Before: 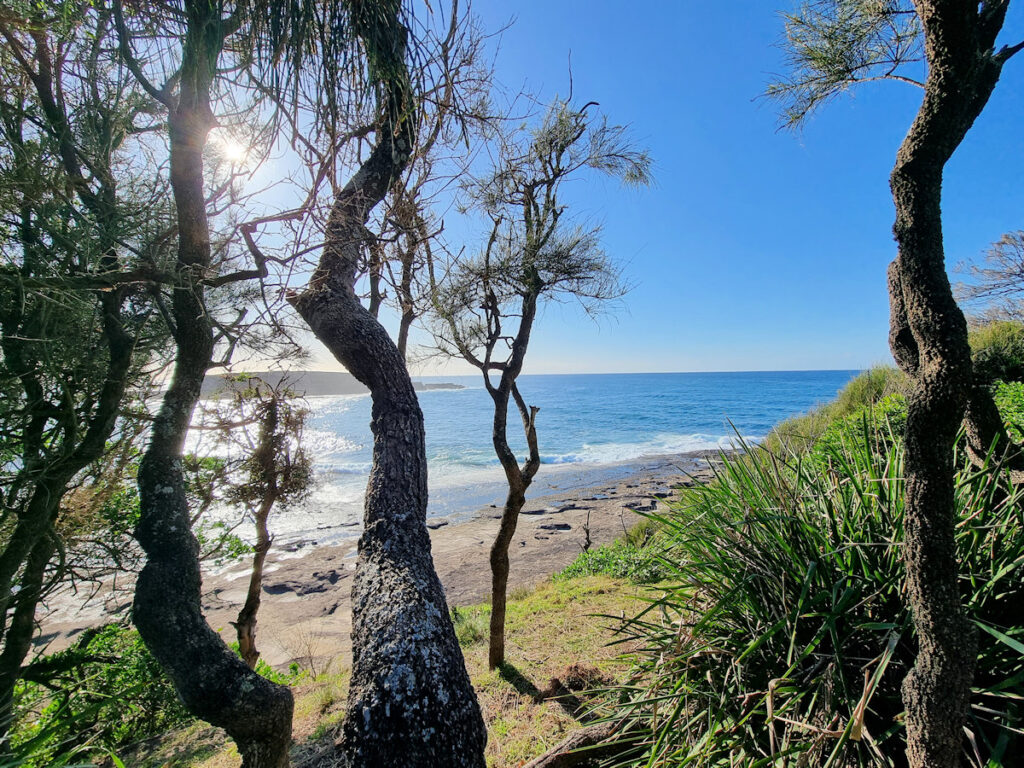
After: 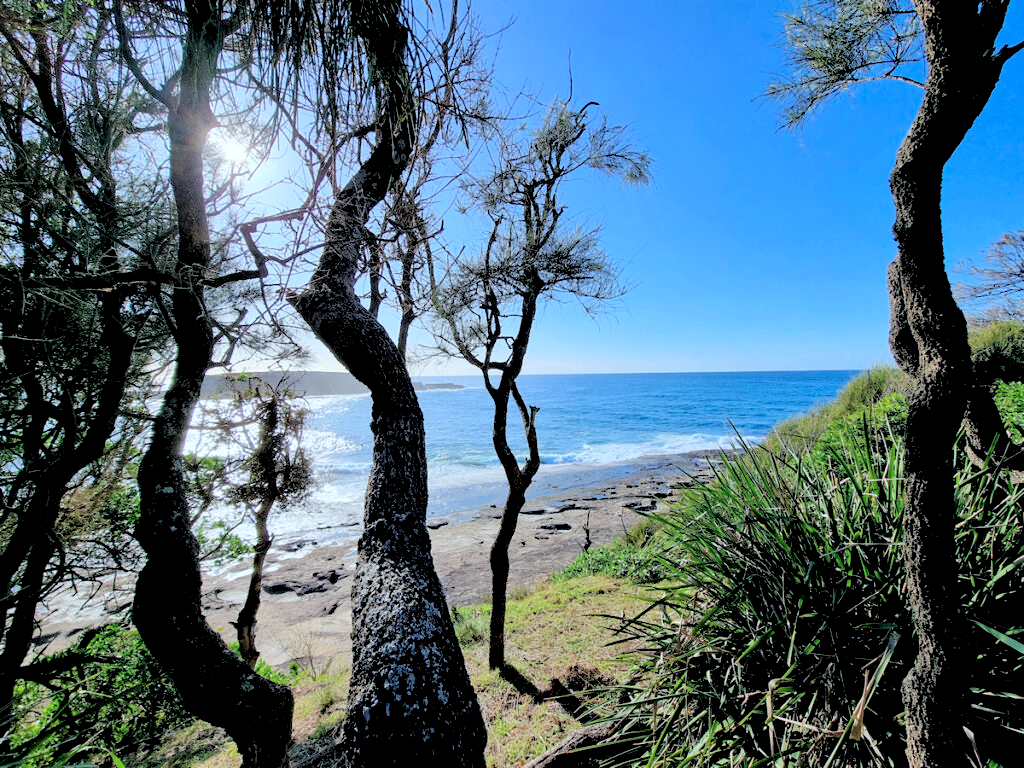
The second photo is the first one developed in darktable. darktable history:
color calibration: illuminant custom, x 0.368, y 0.373, temperature 4330.32 K
rgb levels: levels [[0.029, 0.461, 0.922], [0, 0.5, 1], [0, 0.5, 1]]
